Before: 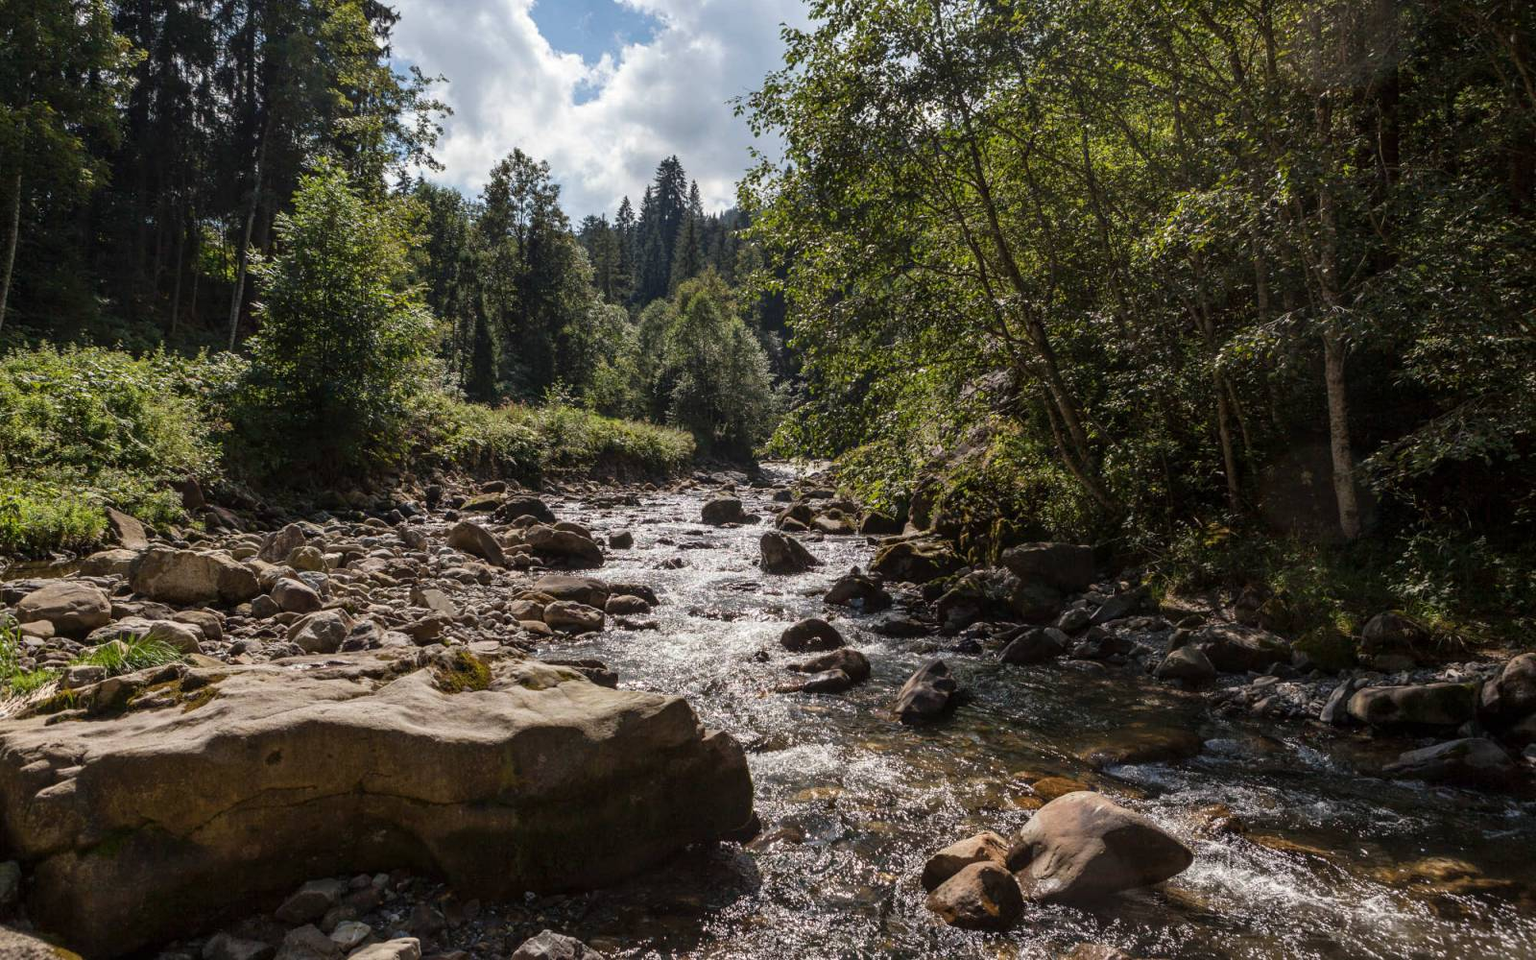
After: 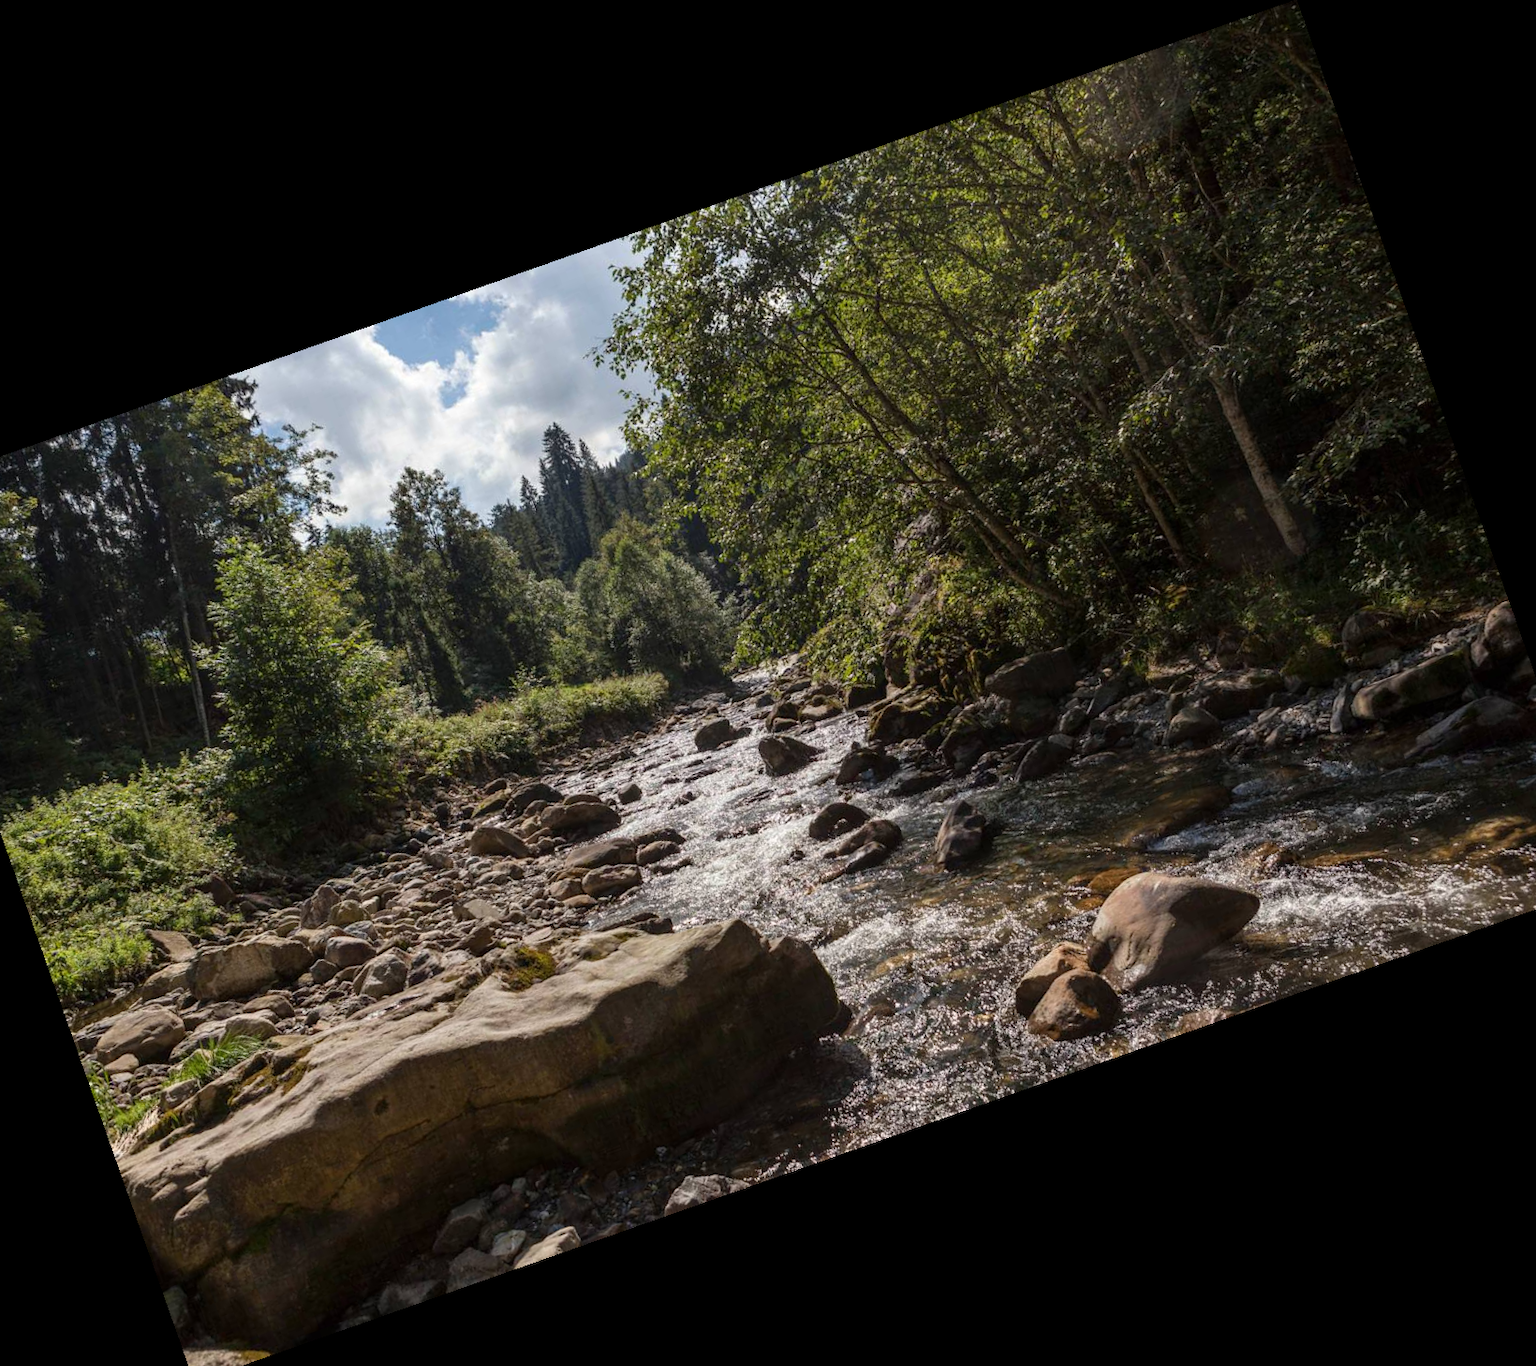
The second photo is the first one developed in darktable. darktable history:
crop and rotate: angle 19.43°, left 6.812%, right 4.125%, bottom 1.087%
rotate and perspective: automatic cropping original format, crop left 0, crop top 0
